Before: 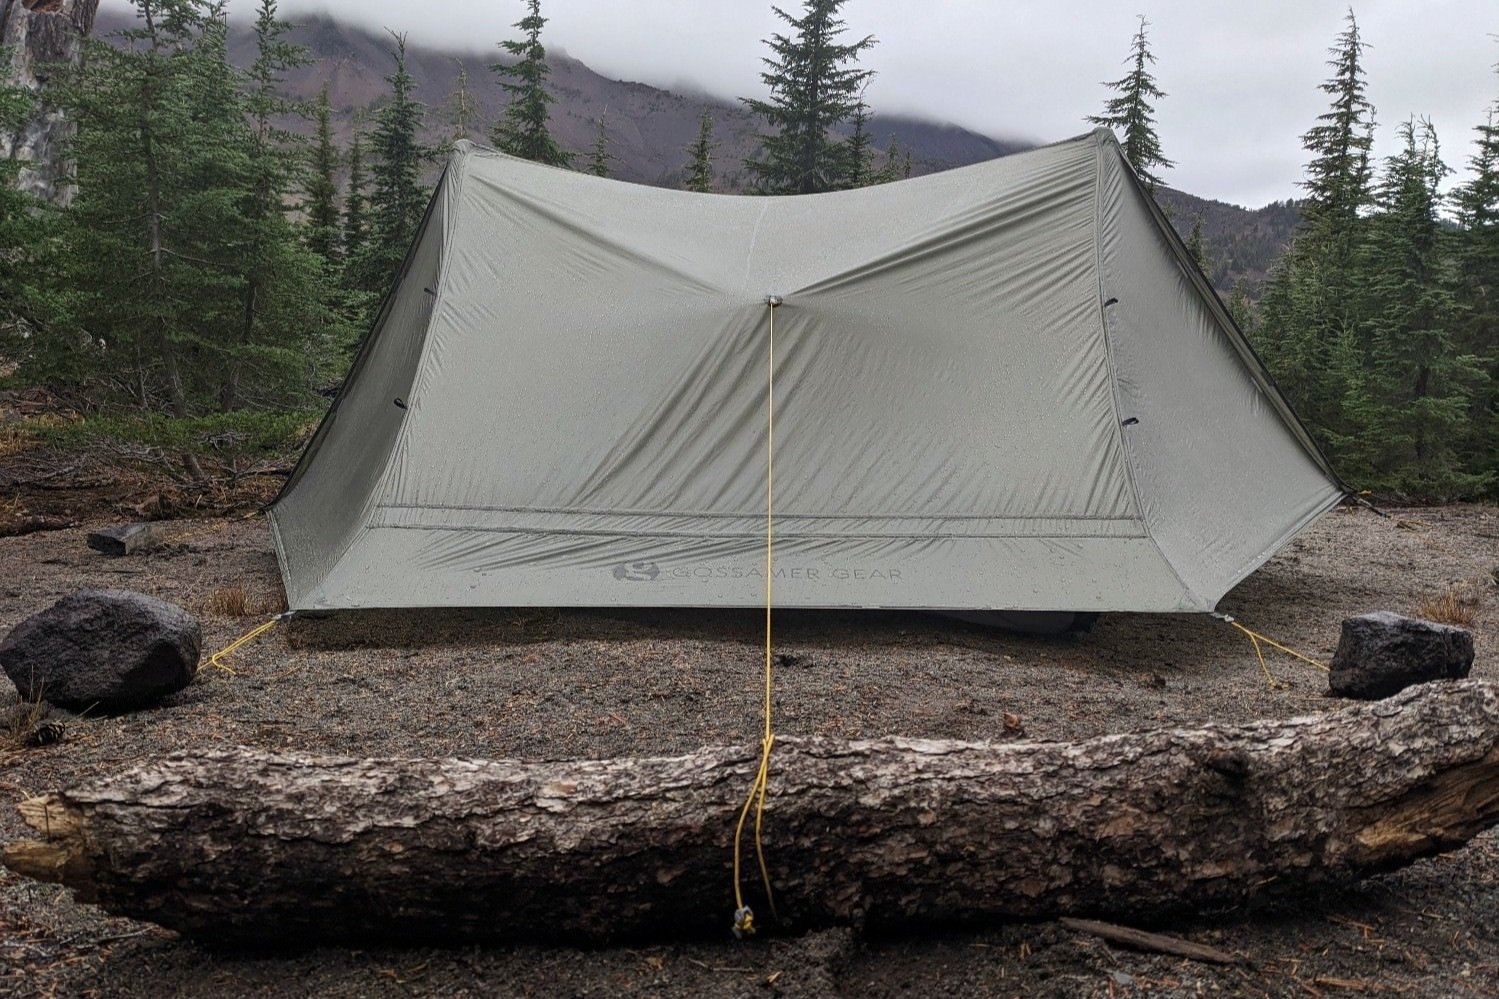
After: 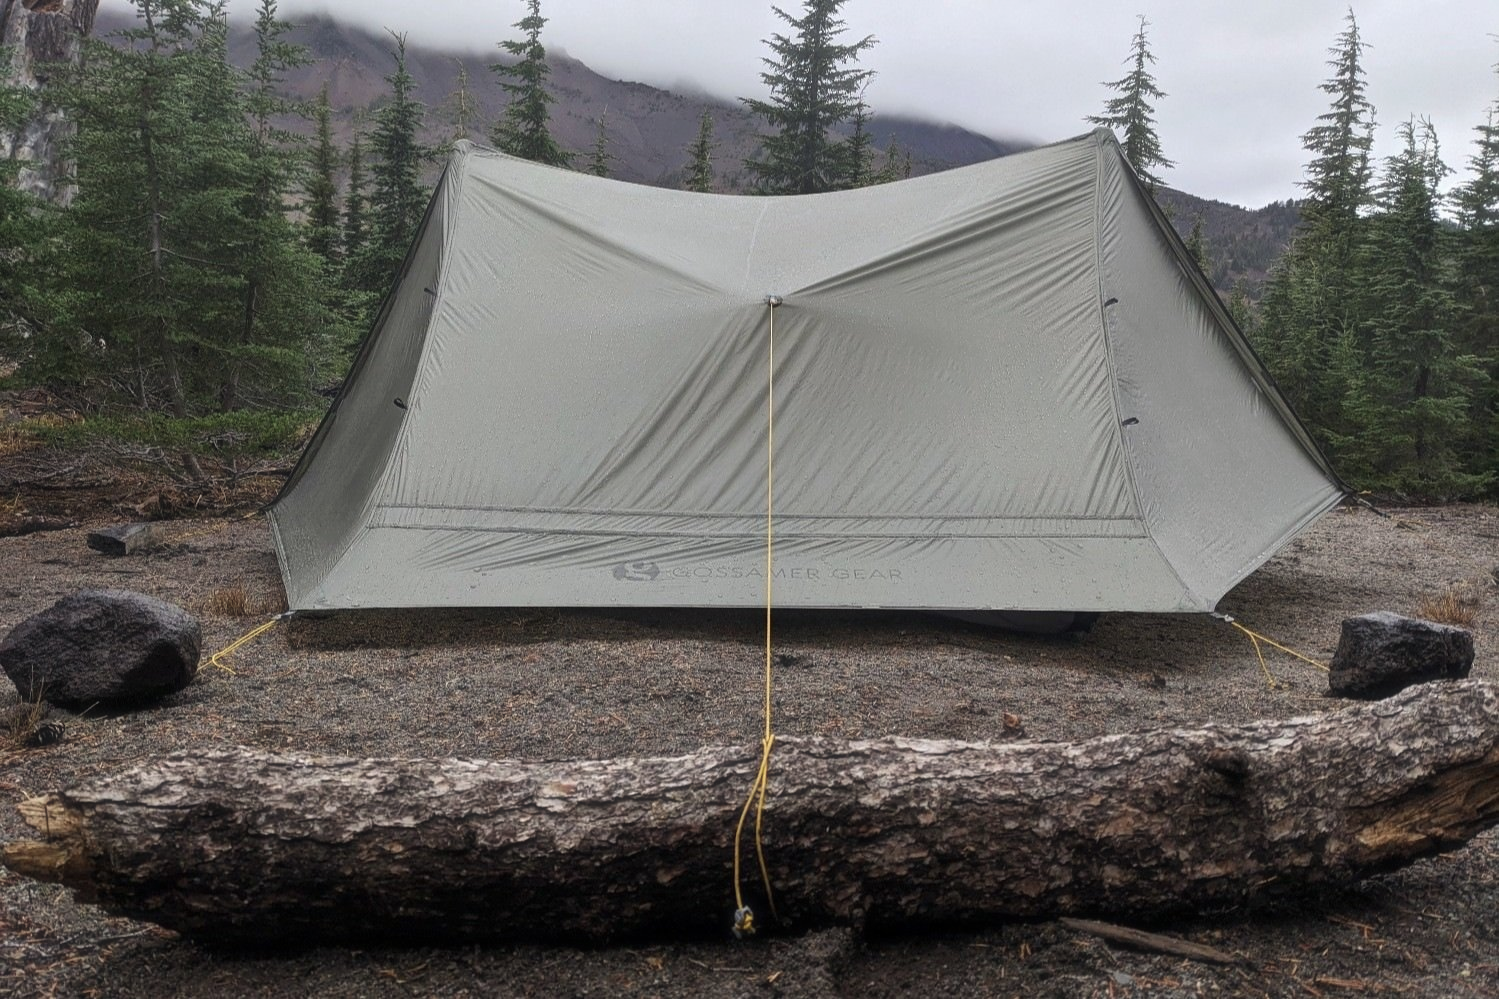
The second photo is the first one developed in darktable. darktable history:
haze removal: strength -0.091, compatibility mode true, adaptive false
